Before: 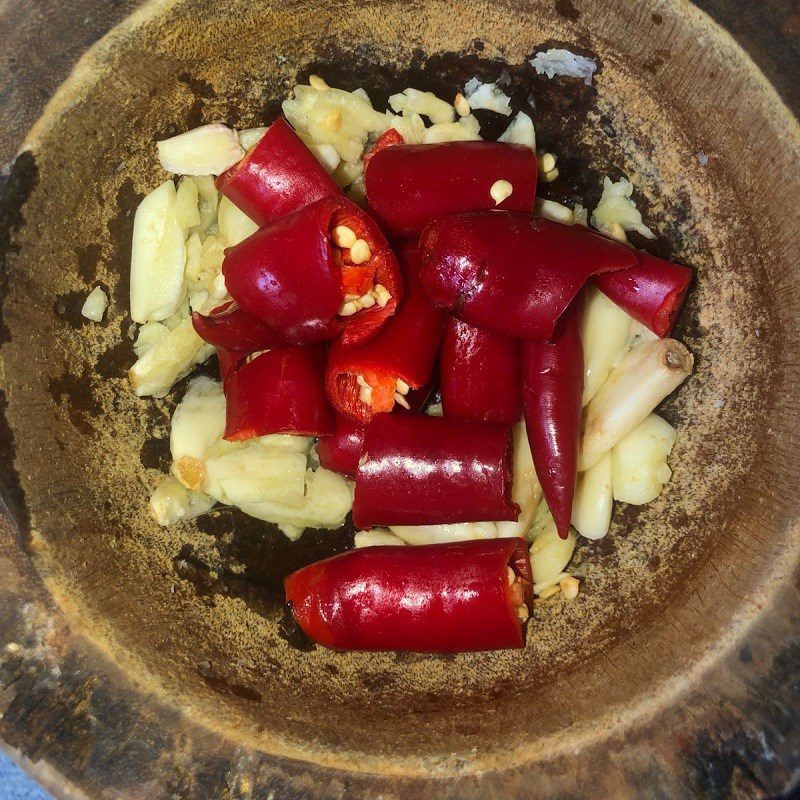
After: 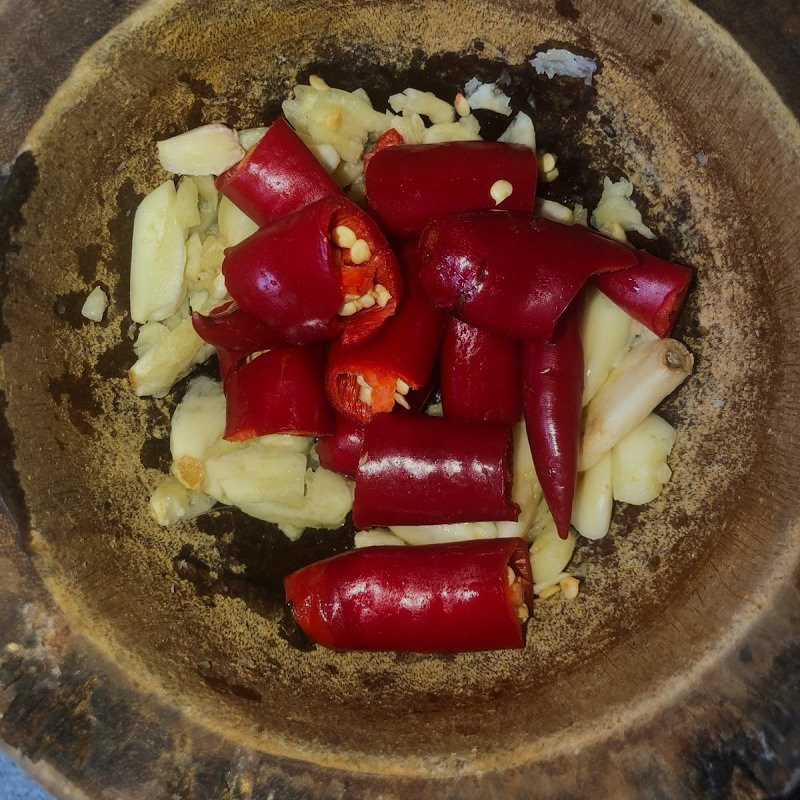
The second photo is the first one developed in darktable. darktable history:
exposure: exposure -0.56 EV, compensate highlight preservation false
